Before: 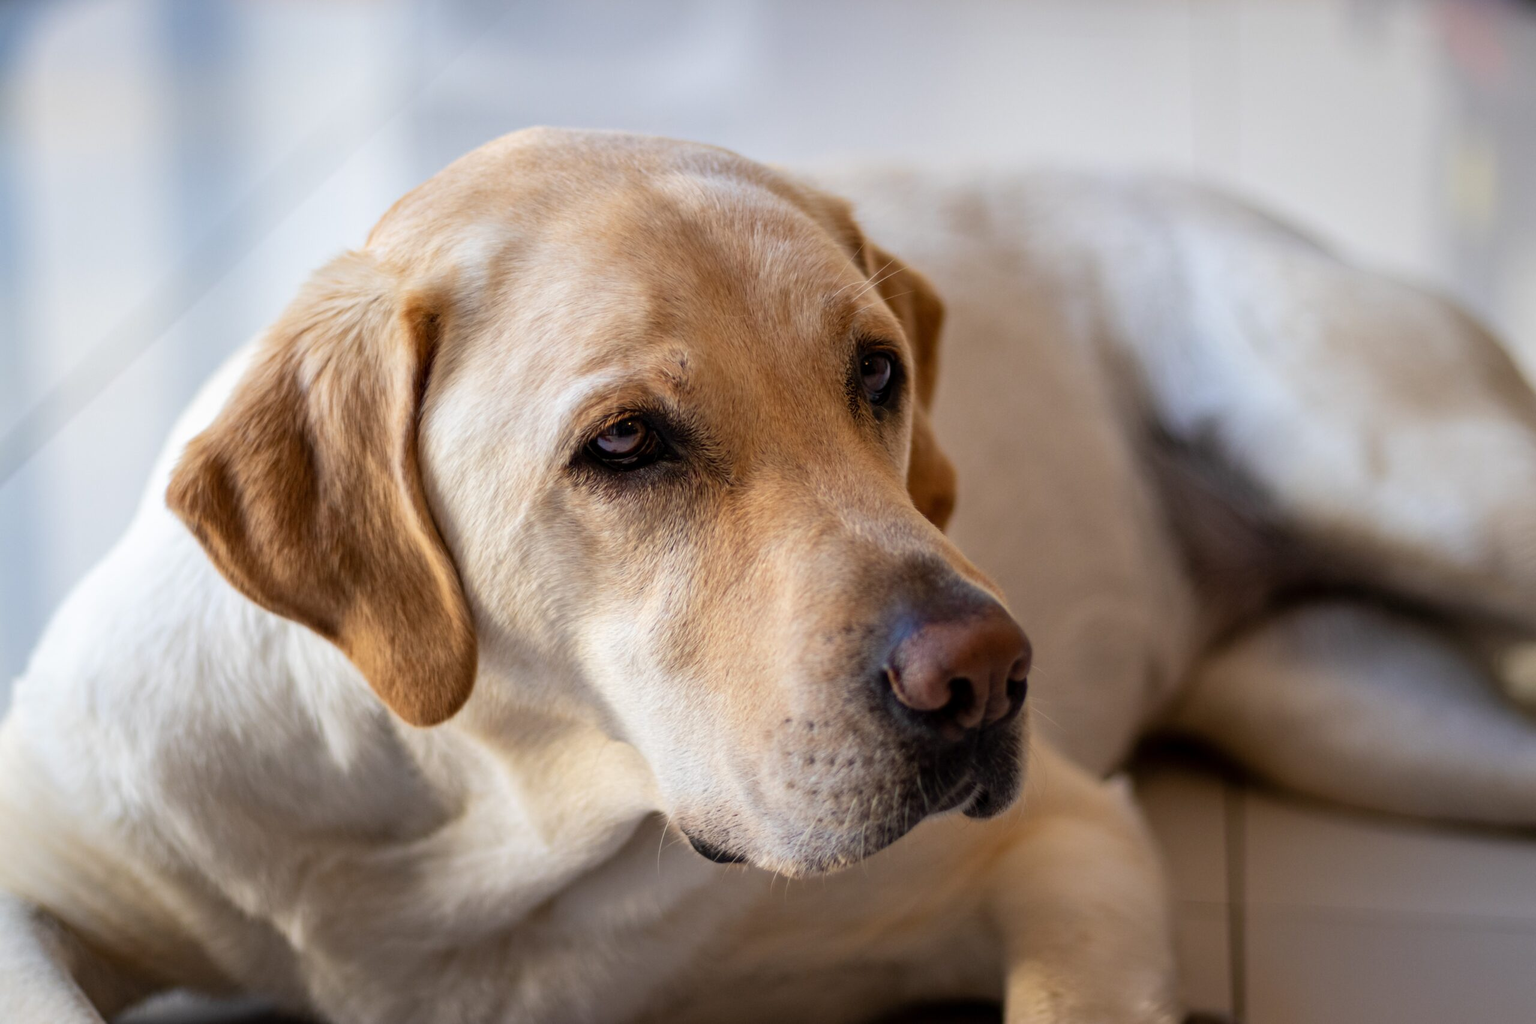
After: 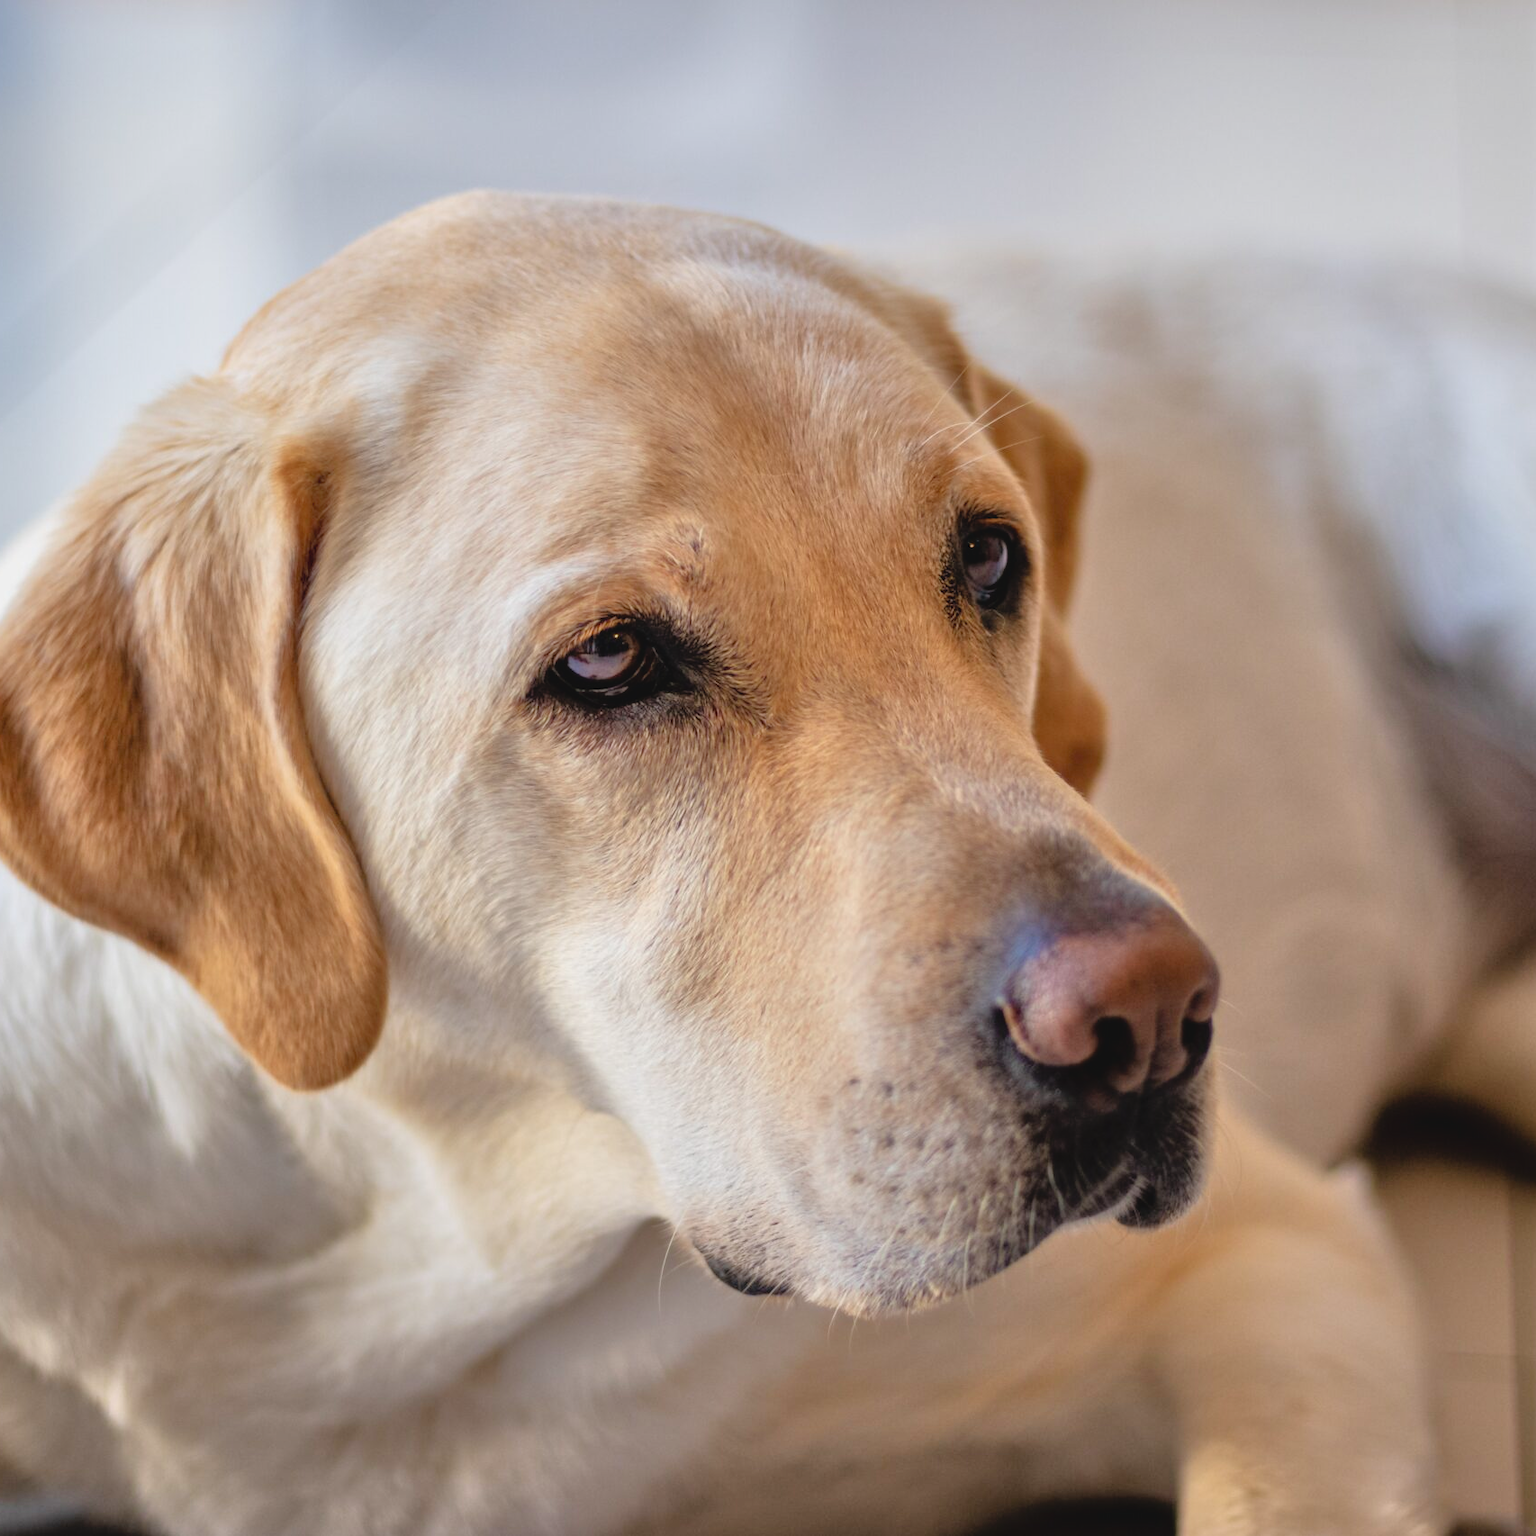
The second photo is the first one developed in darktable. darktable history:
tone equalizer: -7 EV 0.15 EV, -6 EV 0.6 EV, -5 EV 1.15 EV, -4 EV 1.33 EV, -3 EV 1.15 EV, -2 EV 0.6 EV, -1 EV 0.15 EV, mask exposure compensation -0.5 EV
contrast brightness saturation: contrast -0.1, saturation -0.1
crop and rotate: left 14.292%, right 19.041%
